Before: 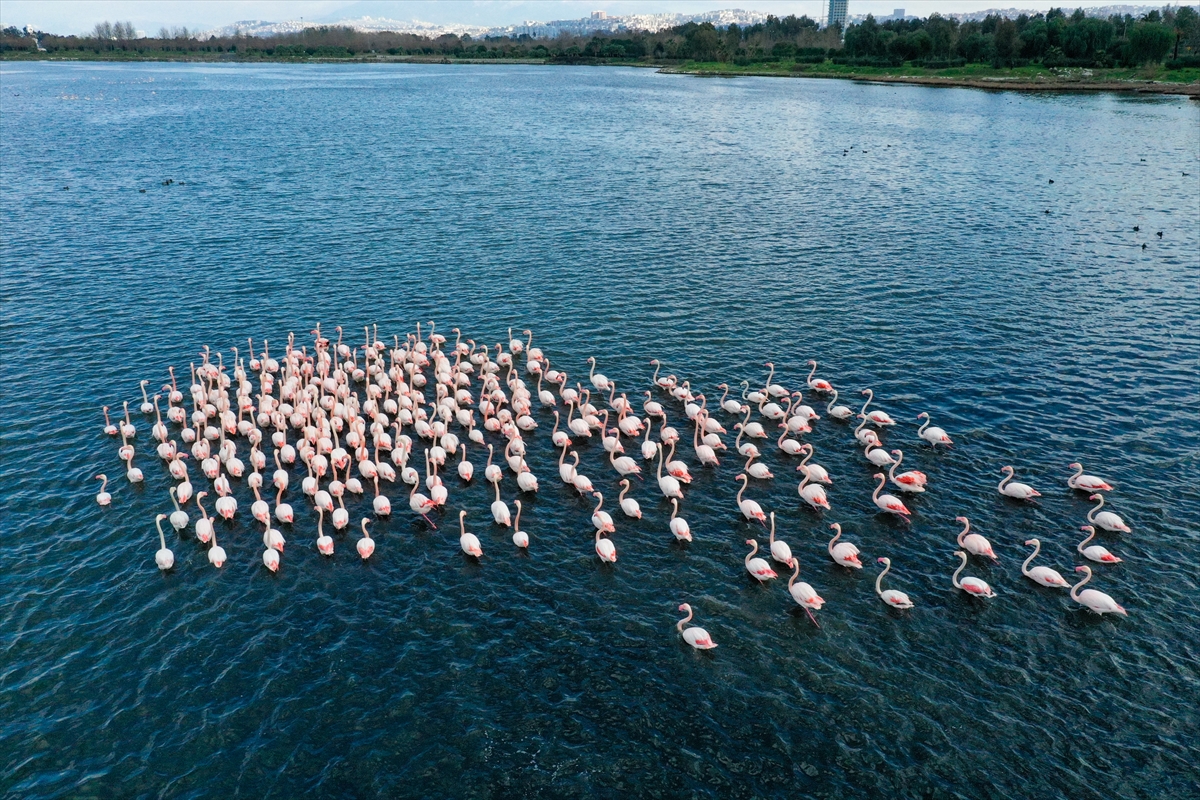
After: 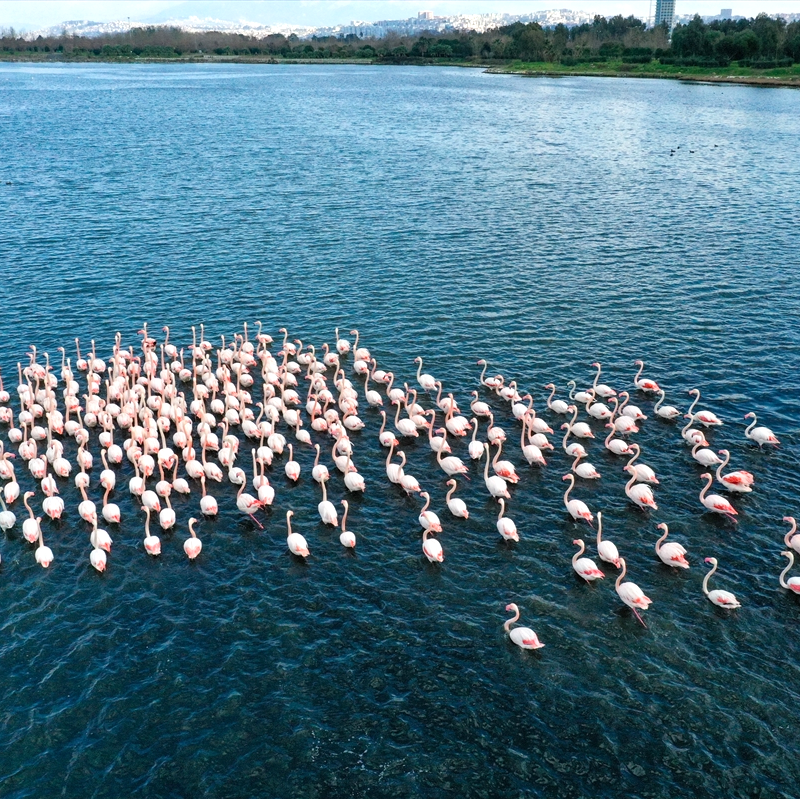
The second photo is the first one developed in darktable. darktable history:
crop and rotate: left 14.498%, right 18.813%
exposure: exposure 0.378 EV, compensate exposure bias true, compensate highlight preservation false
